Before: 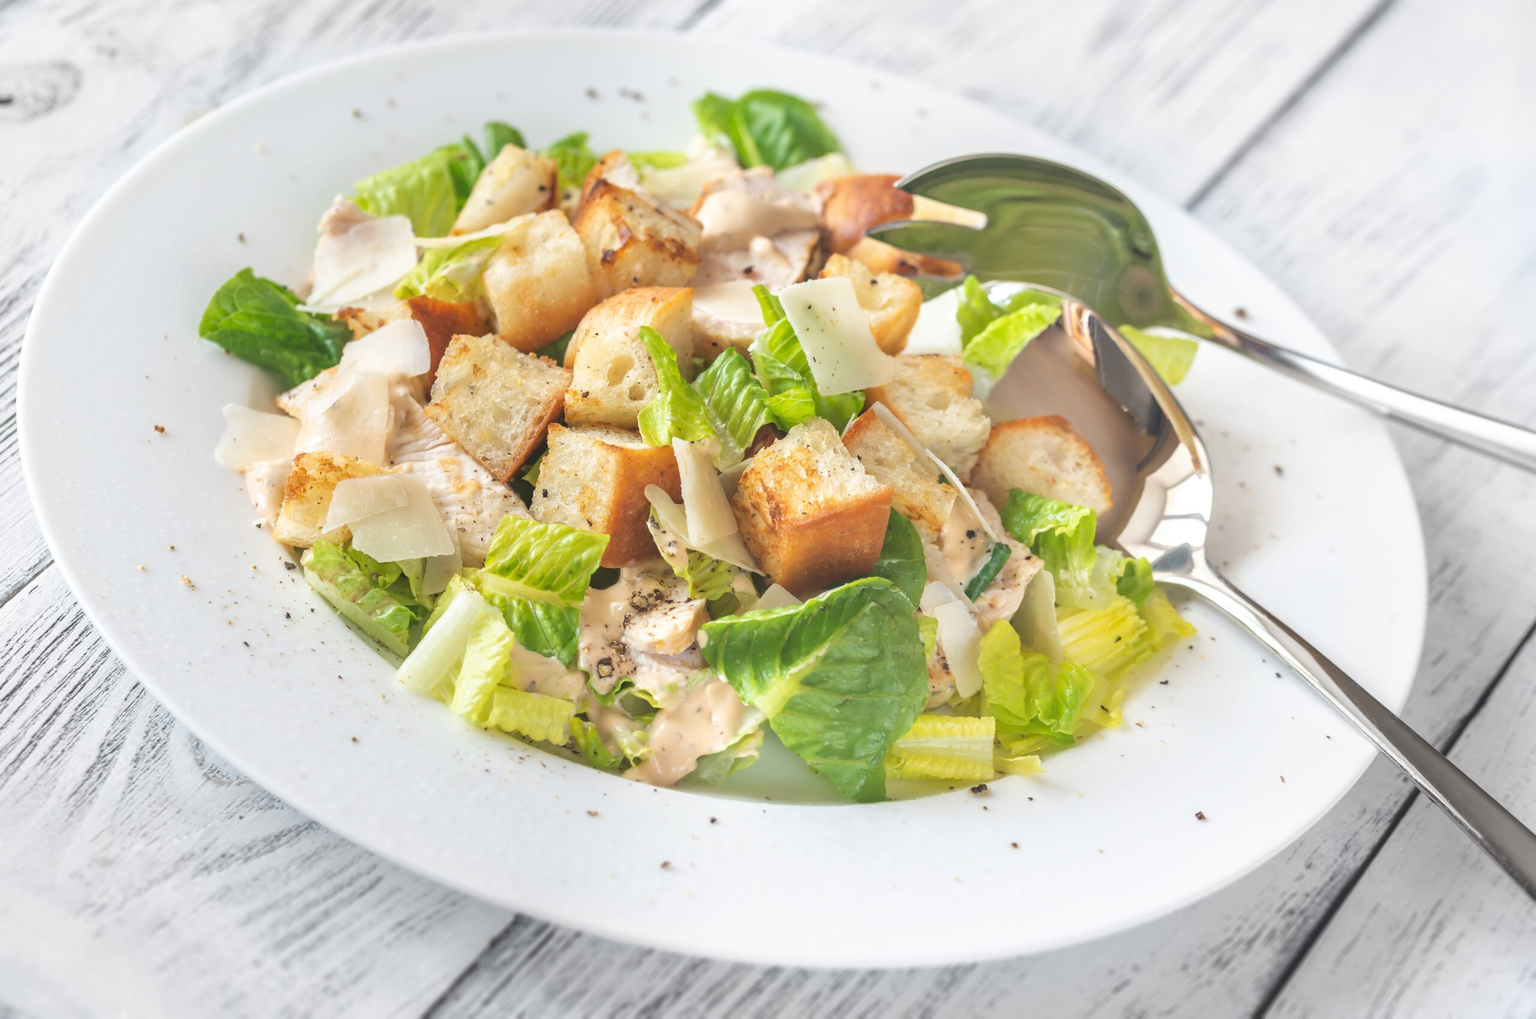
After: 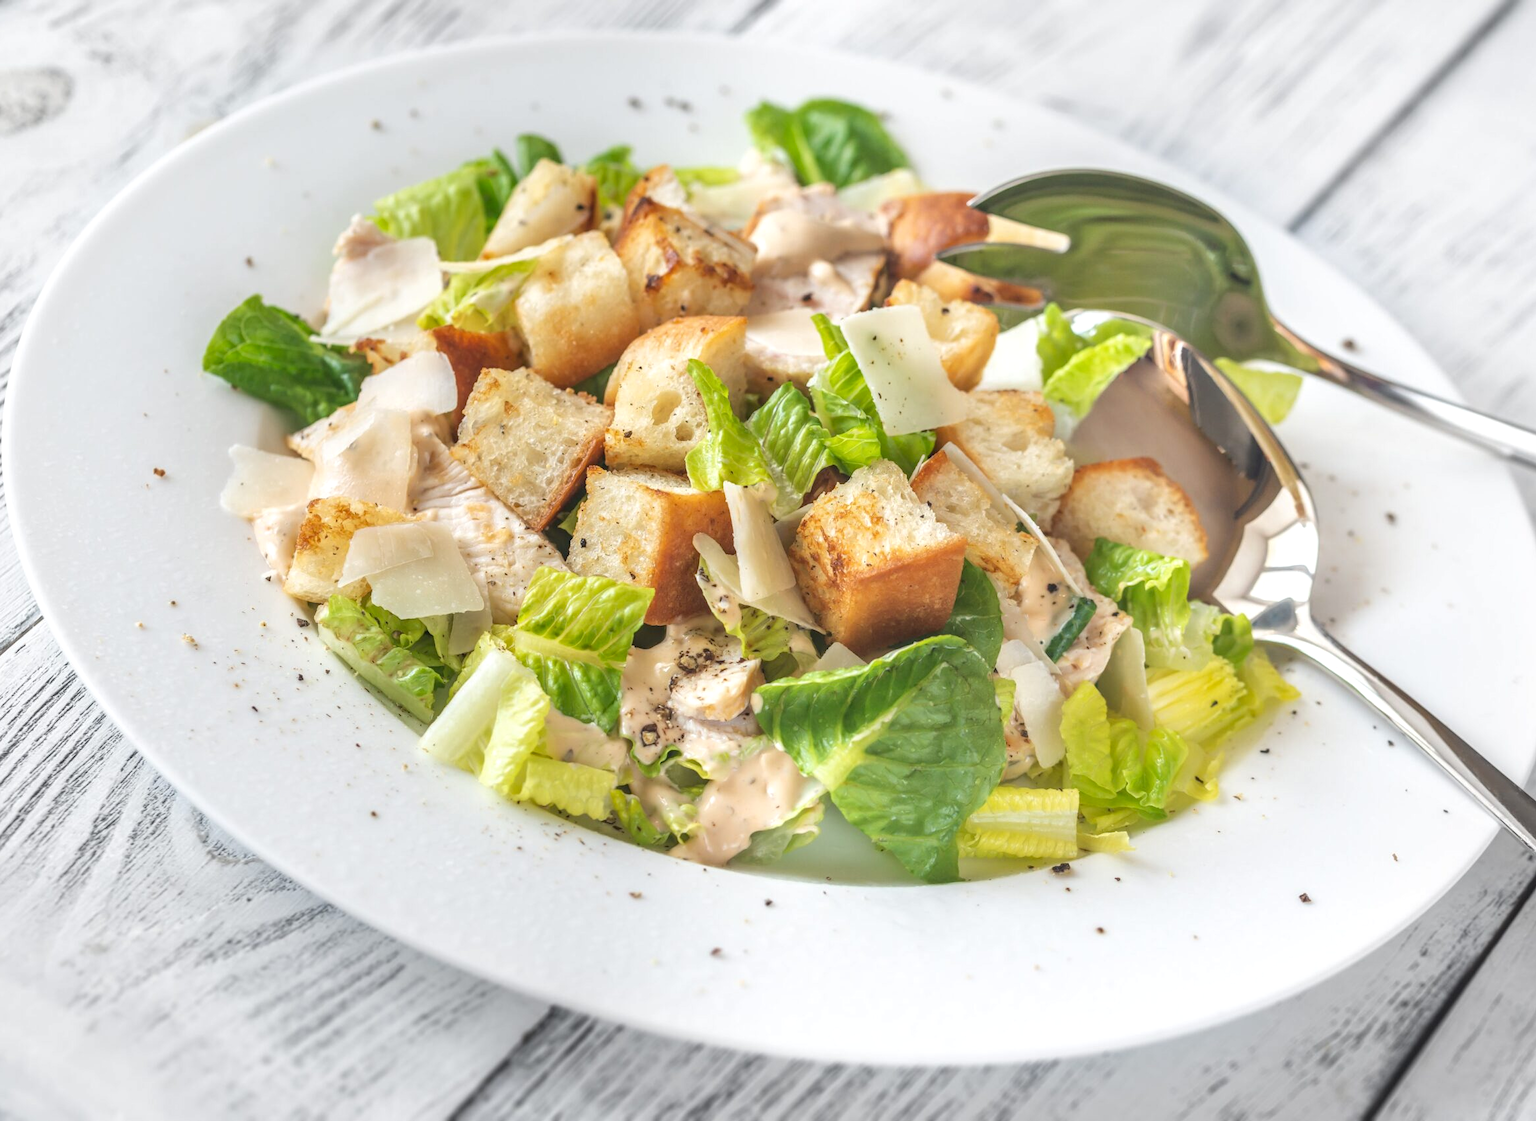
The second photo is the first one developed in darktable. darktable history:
local contrast: on, module defaults
crop and rotate: left 1%, right 8.103%
